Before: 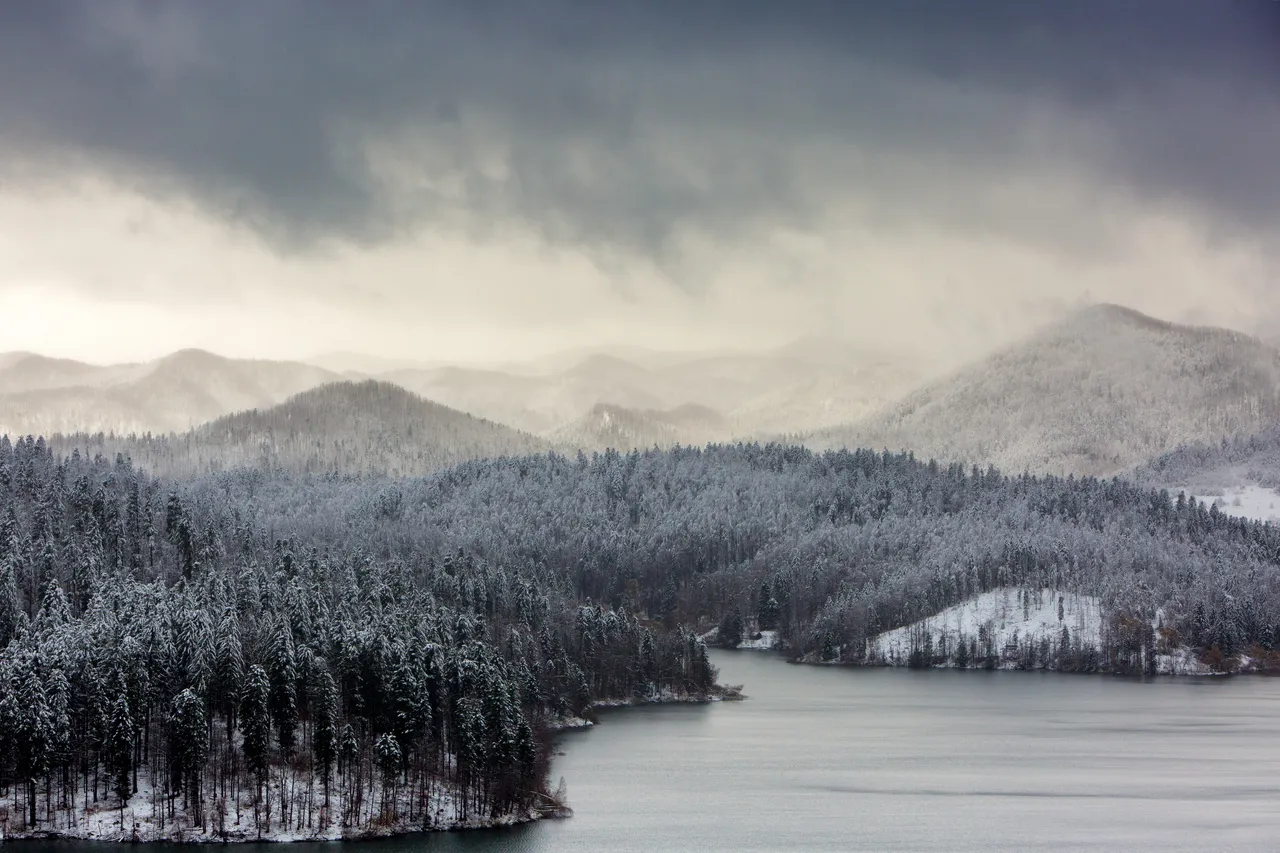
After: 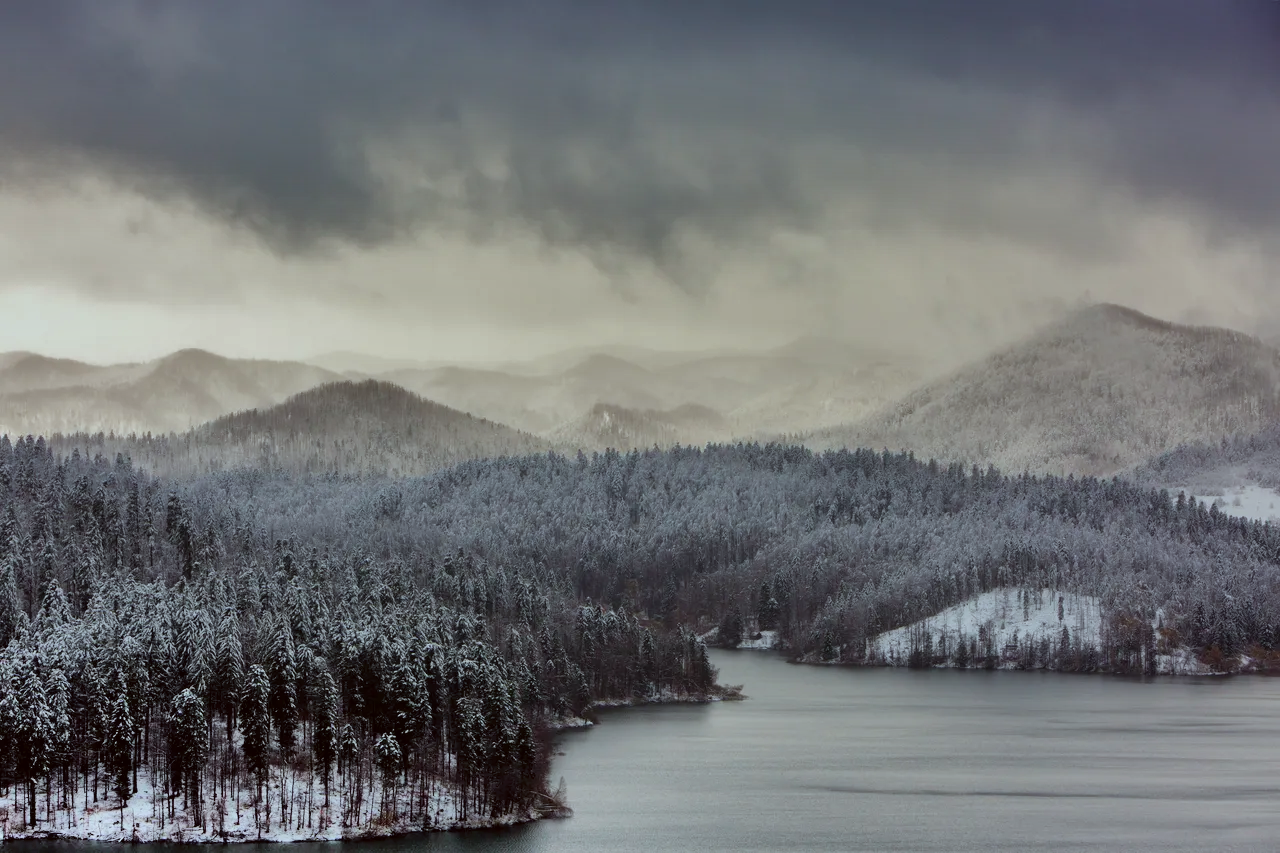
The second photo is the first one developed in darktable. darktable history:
color correction: highlights a* -4.98, highlights b* -3.76, shadows a* 3.83, shadows b* 4.08
shadows and highlights: shadows 80.73, white point adjustment -9.07, highlights -61.46, soften with gaussian
